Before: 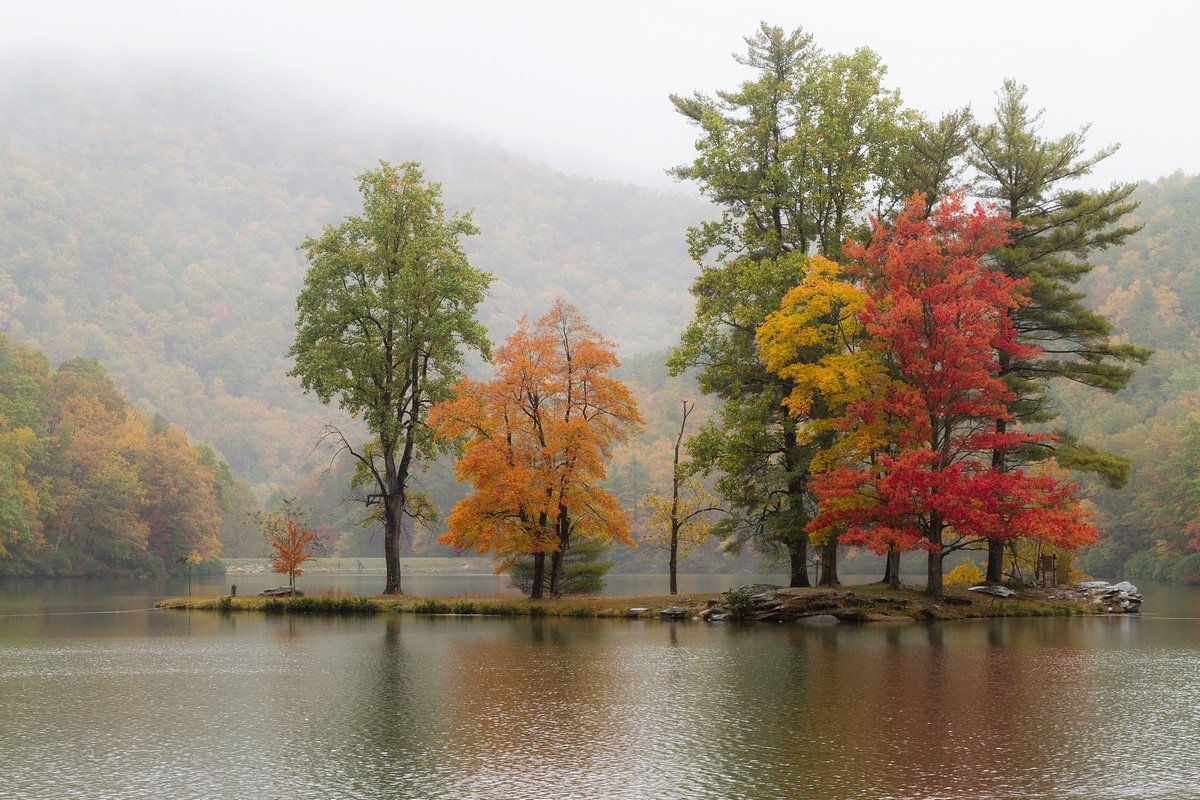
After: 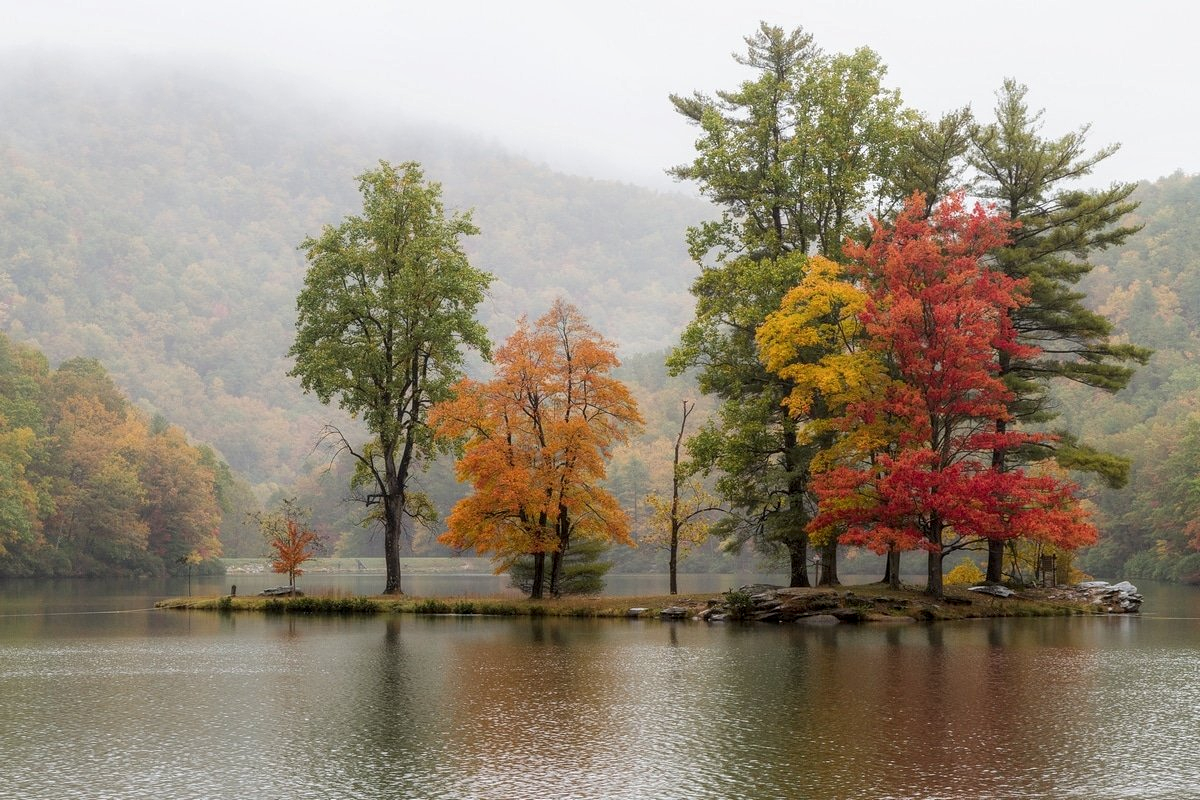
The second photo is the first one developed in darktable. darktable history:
exposure: exposure -0.068 EV, compensate exposure bias true, compensate highlight preservation false
local contrast: on, module defaults
